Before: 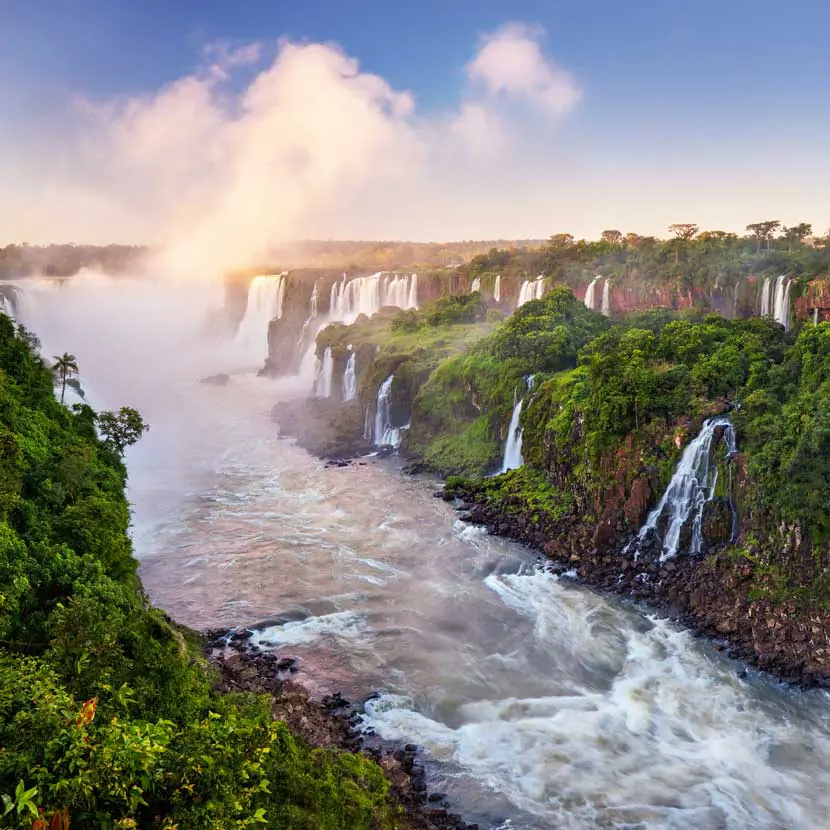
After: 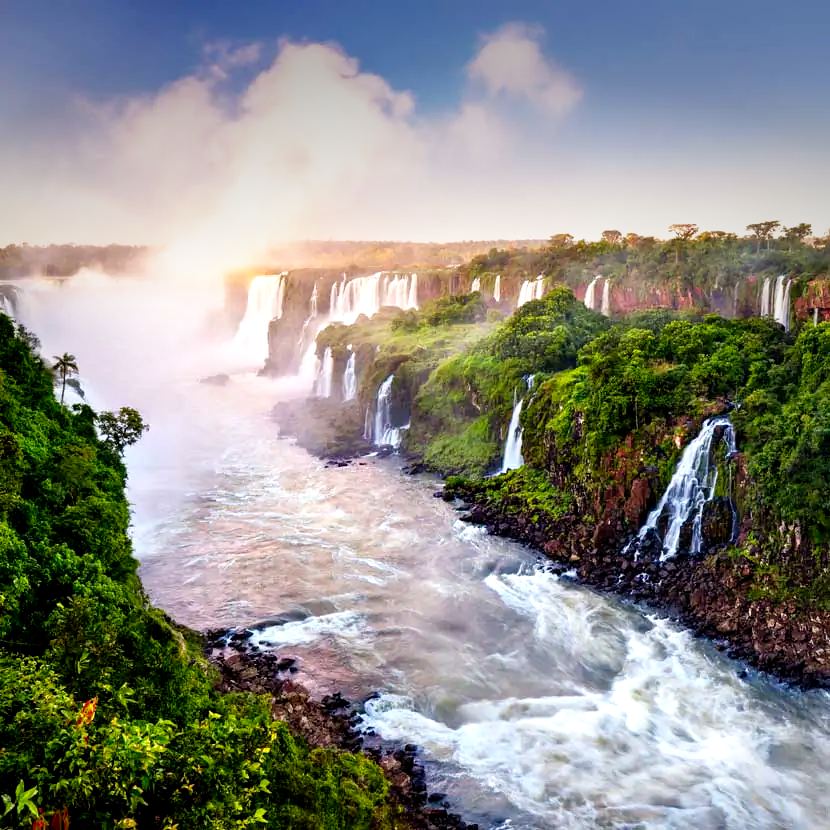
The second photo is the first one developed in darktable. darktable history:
levels: levels [0, 0.435, 0.917]
white balance: emerald 1
vignetting: fall-off start 97.52%, fall-off radius 100%, brightness -0.574, saturation 0, center (-0.027, 0.404), width/height ratio 1.368, unbound false
filmic rgb: black relative exposure -8.7 EV, white relative exposure 2.7 EV, threshold 3 EV, target black luminance 0%, hardness 6.25, latitude 75%, contrast 1.325, highlights saturation mix -5%, preserve chrominance no, color science v5 (2021), iterations of high-quality reconstruction 0, enable highlight reconstruction true
